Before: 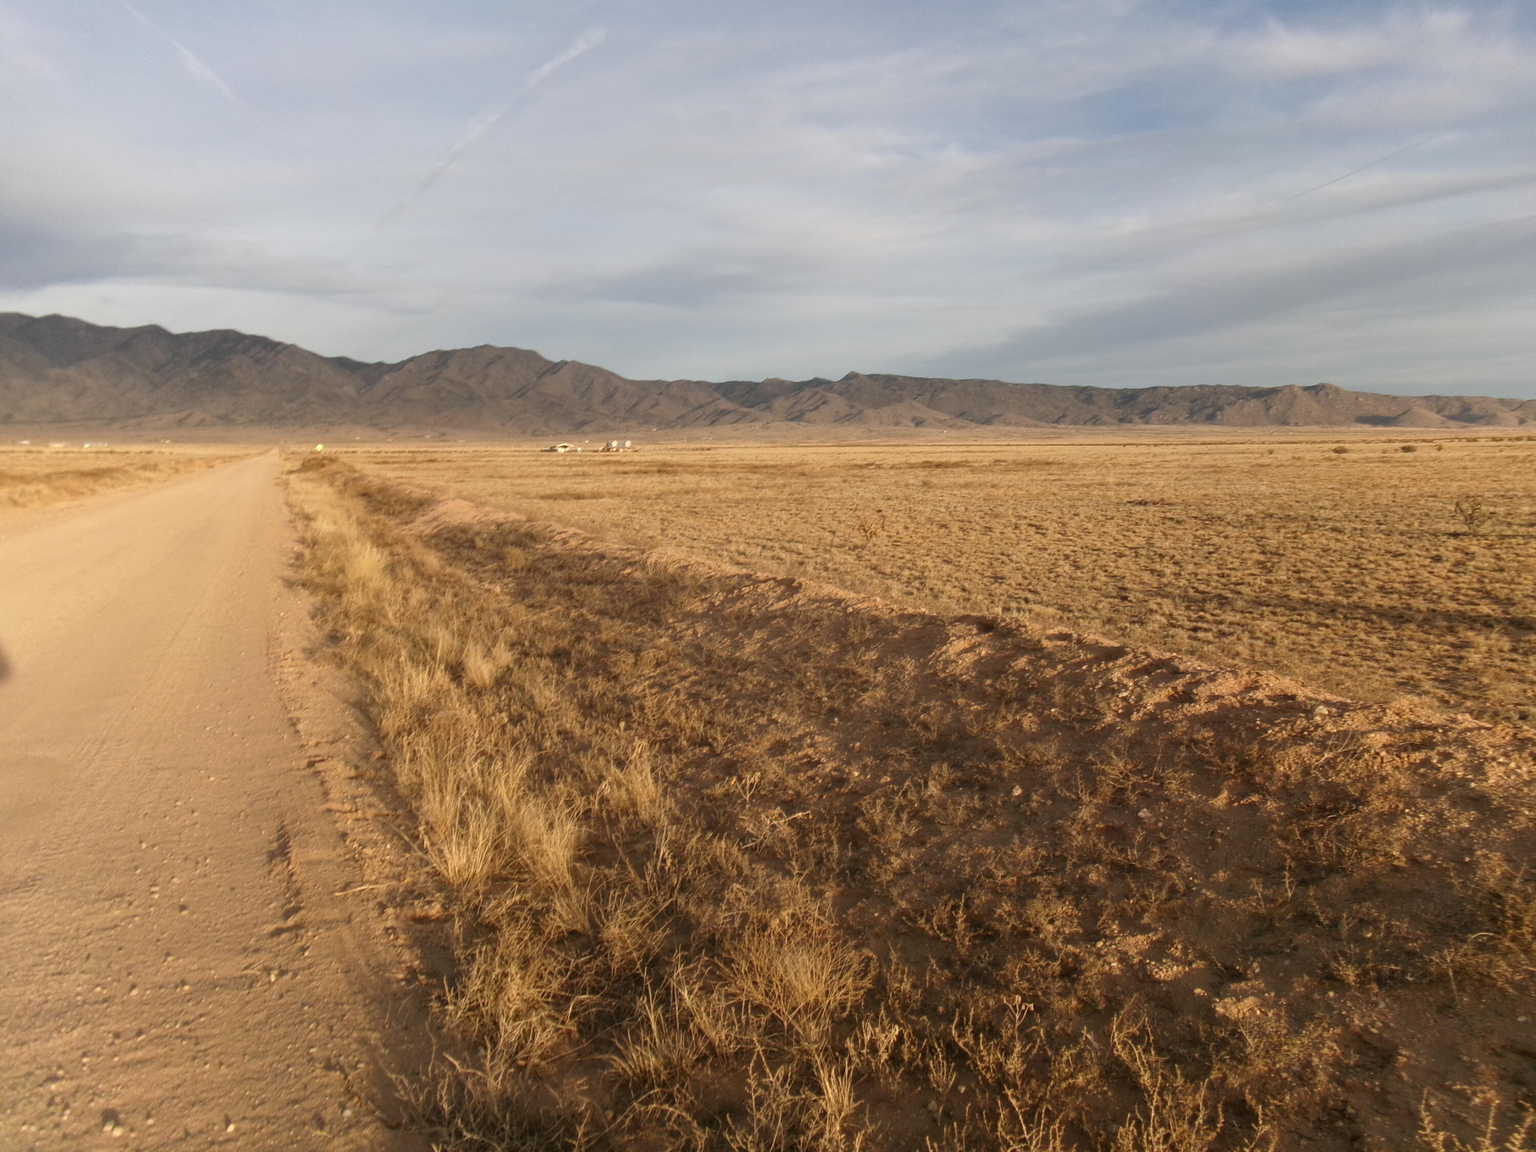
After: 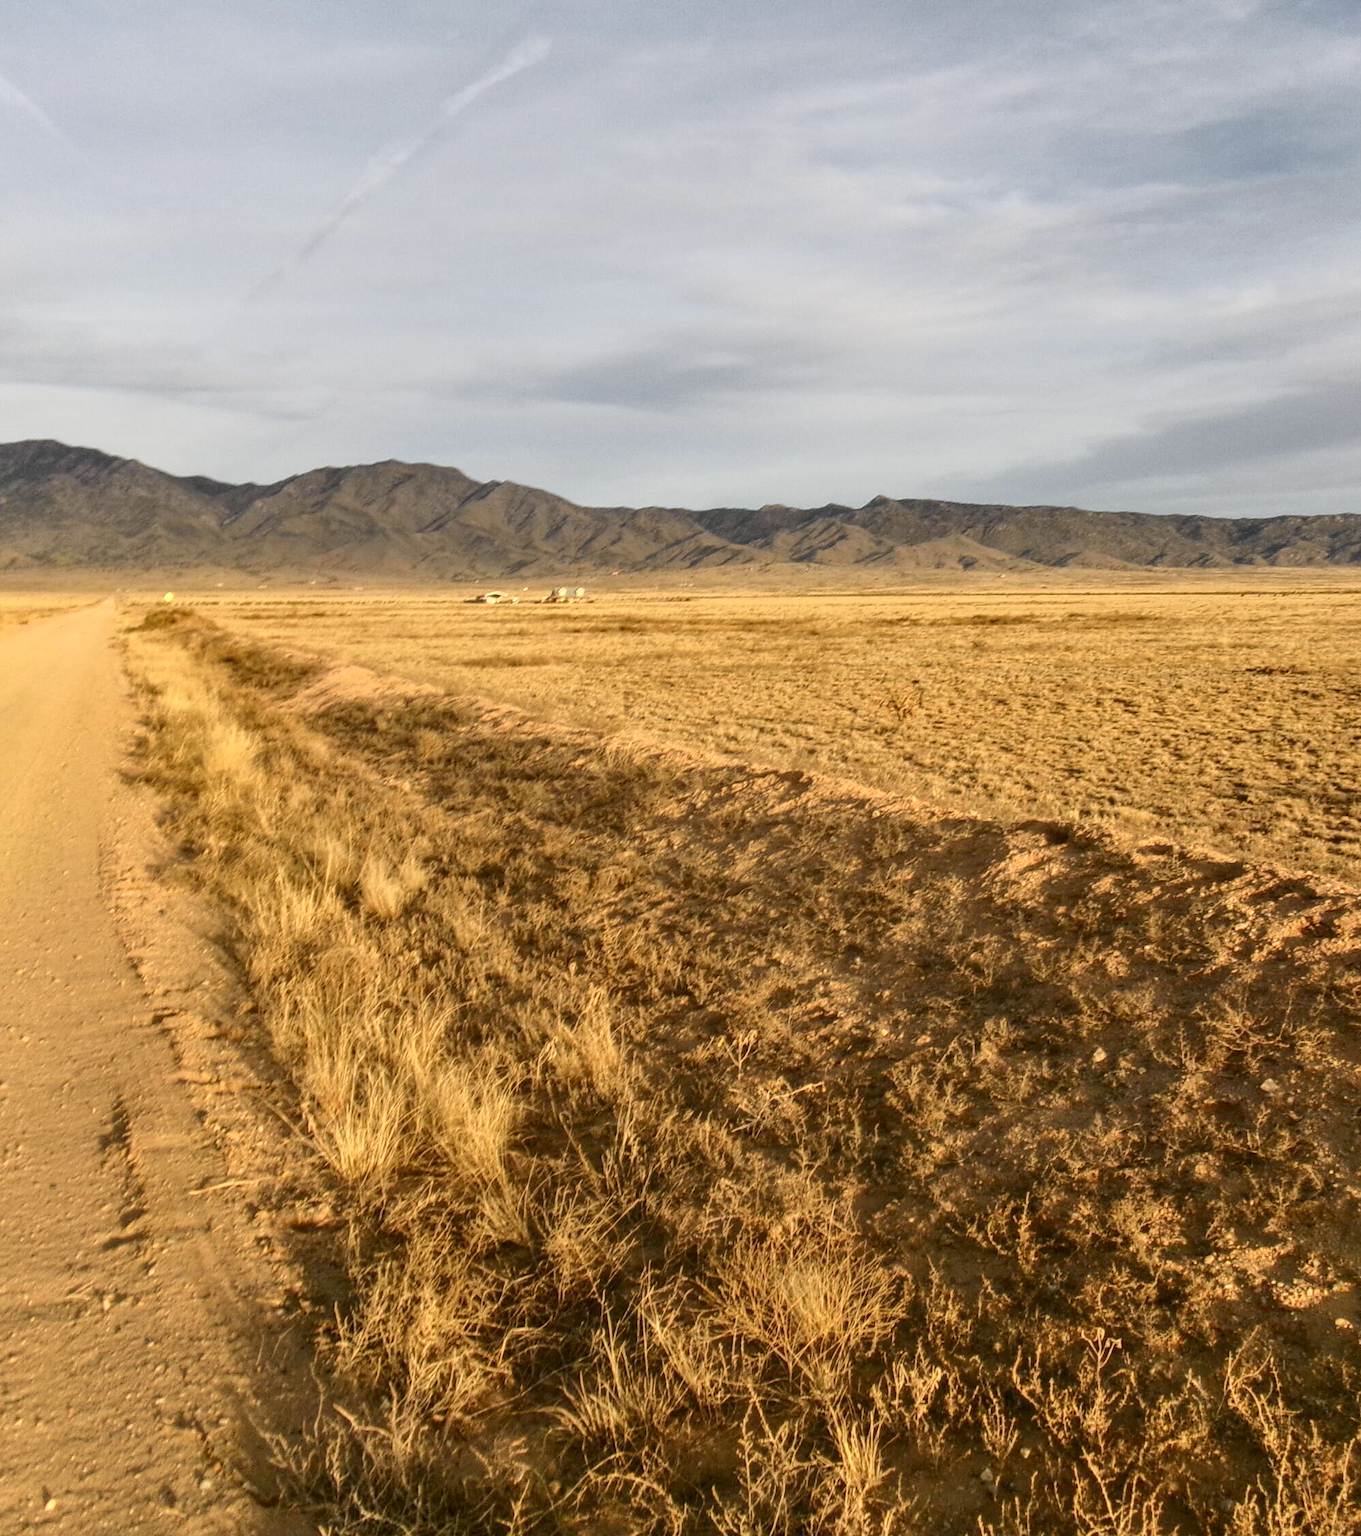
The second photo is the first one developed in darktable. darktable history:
crop and rotate: left 12.578%, right 20.943%
shadows and highlights: highlights color adjustment 46.01%, soften with gaussian
tone curve: curves: ch0 [(0, 0.028) (0.037, 0.05) (0.123, 0.114) (0.19, 0.176) (0.269, 0.27) (0.48, 0.57) (0.595, 0.695) (0.718, 0.823) (0.855, 0.913) (1, 0.982)]; ch1 [(0, 0) (0.243, 0.245) (0.422, 0.415) (0.493, 0.495) (0.508, 0.506) (0.536, 0.538) (0.569, 0.58) (0.611, 0.644) (0.769, 0.807) (1, 1)]; ch2 [(0, 0) (0.249, 0.216) (0.349, 0.321) (0.424, 0.442) (0.476, 0.483) (0.498, 0.499) (0.517, 0.519) (0.532, 0.547) (0.569, 0.608) (0.614, 0.661) (0.706, 0.75) (0.808, 0.809) (0.991, 0.968)], color space Lab, independent channels, preserve colors none
local contrast: on, module defaults
